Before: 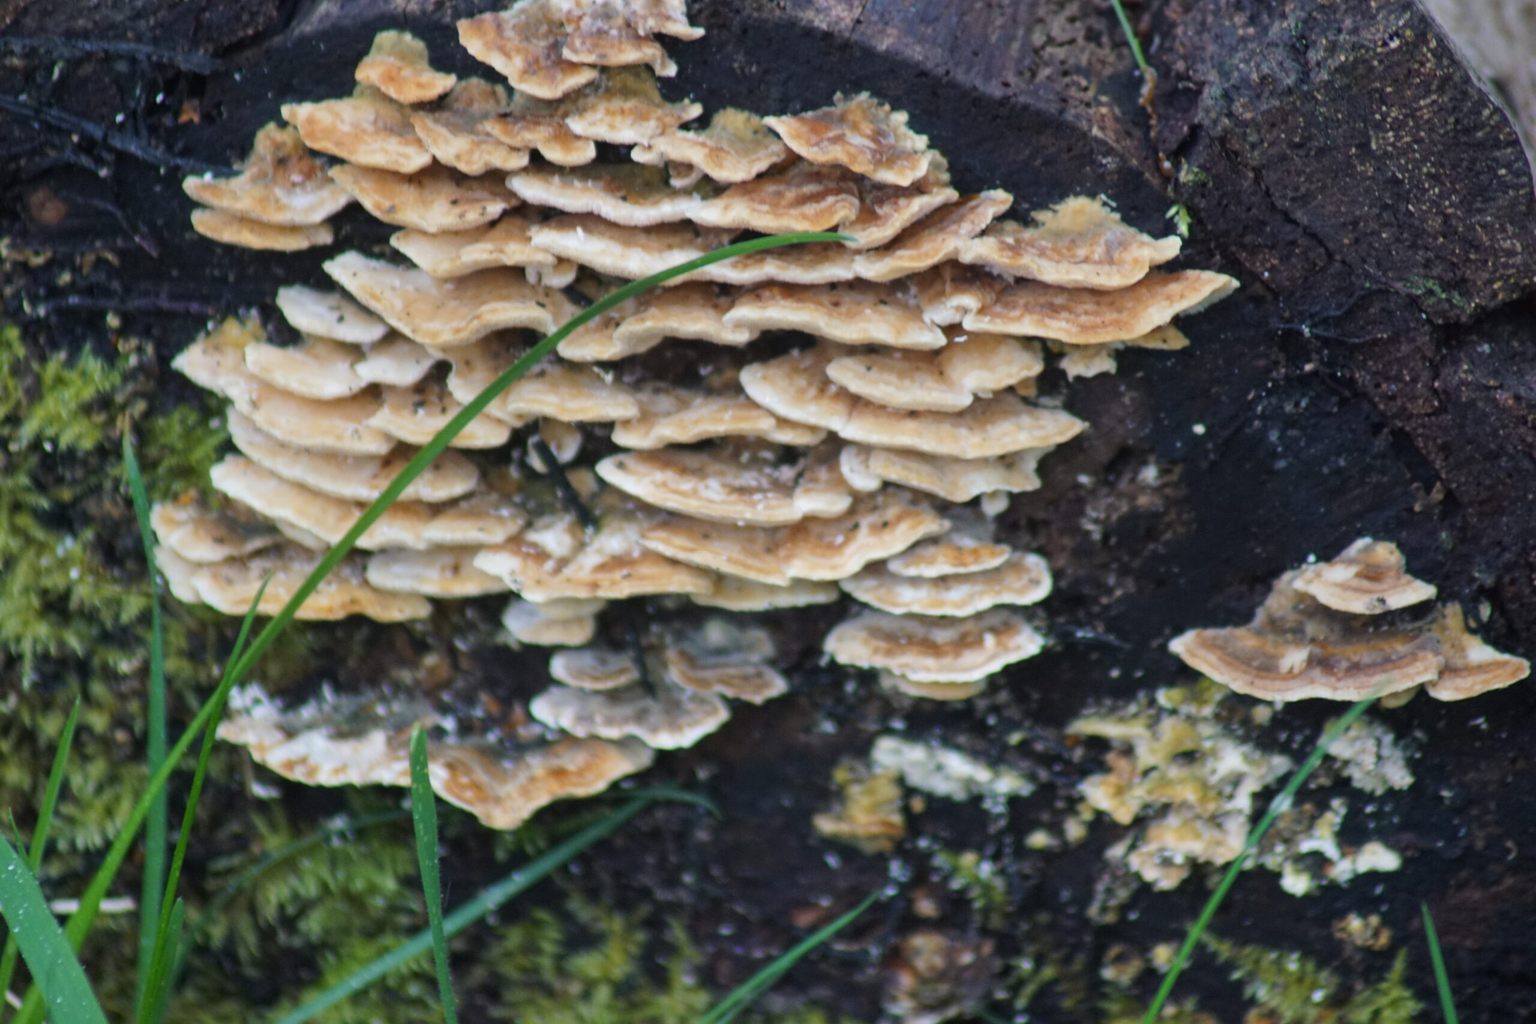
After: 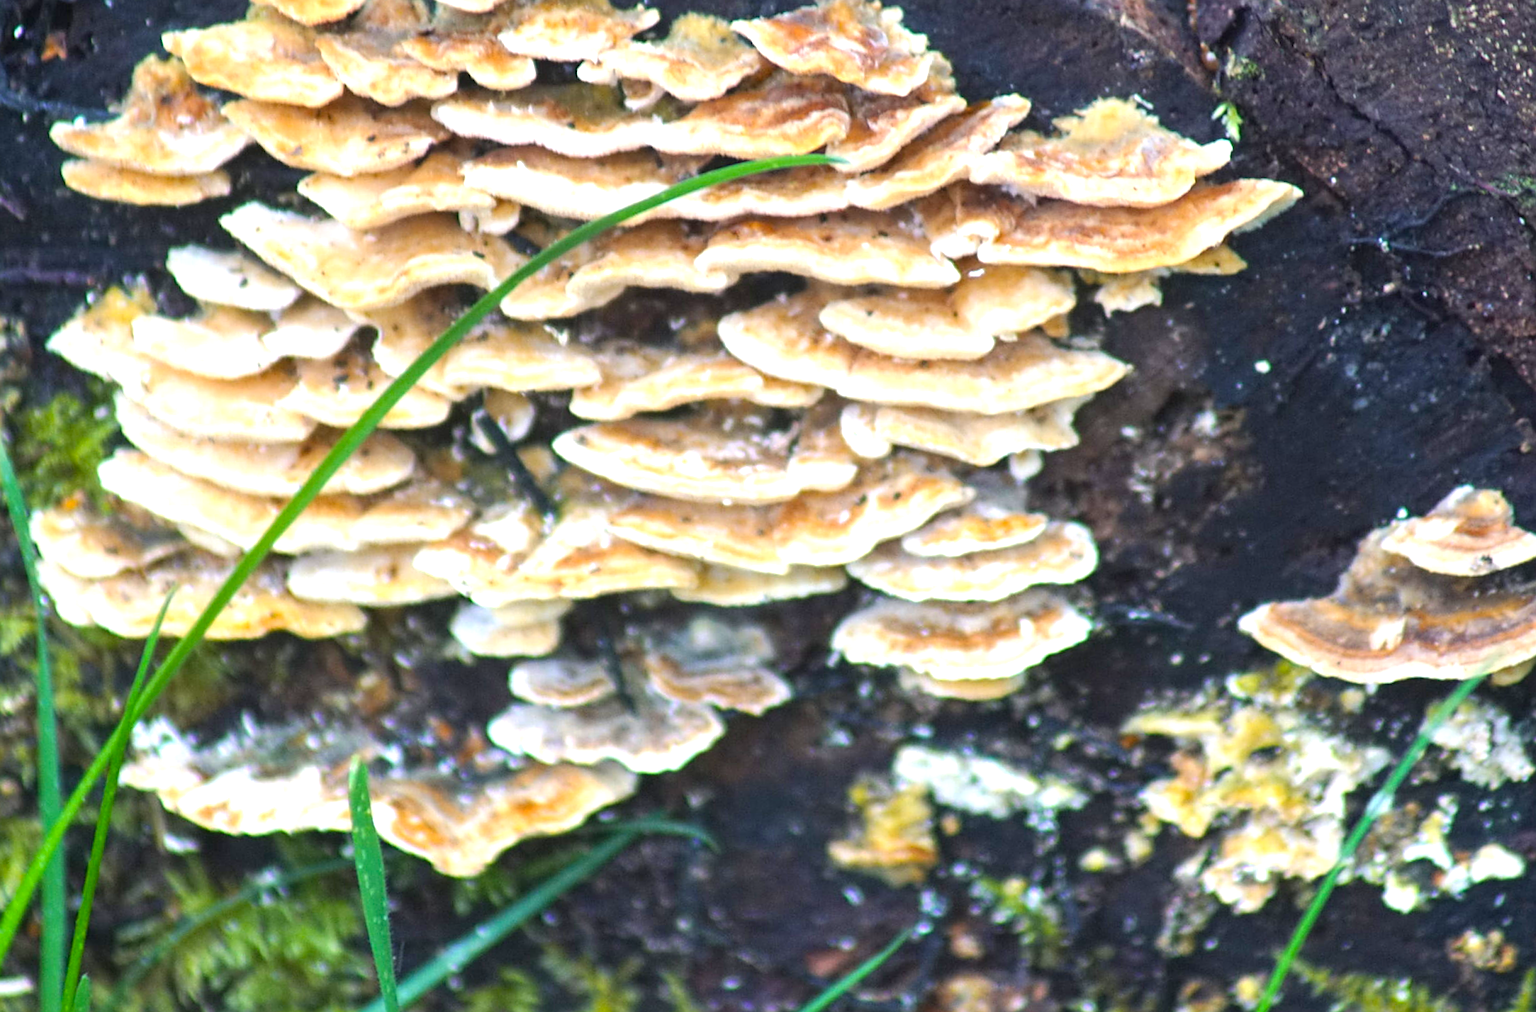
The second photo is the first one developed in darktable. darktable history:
sharpen: on, module defaults
crop and rotate: angle -1.96°, left 3.097%, top 4.154%, right 1.586%, bottom 0.529%
exposure: black level correction 0, exposure 1.2 EV, compensate highlight preservation false
color balance rgb: perceptual saturation grading › global saturation 25%, global vibrance 10%
rotate and perspective: rotation -4.57°, crop left 0.054, crop right 0.944, crop top 0.087, crop bottom 0.914
